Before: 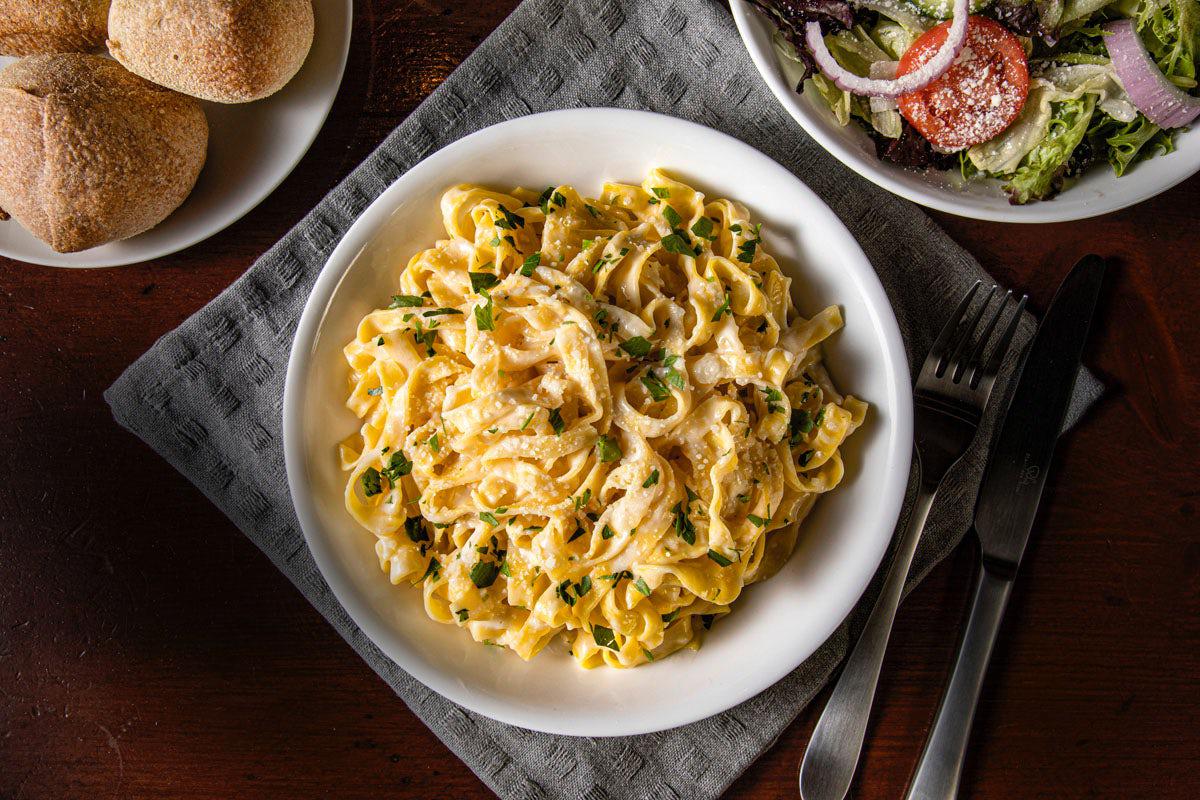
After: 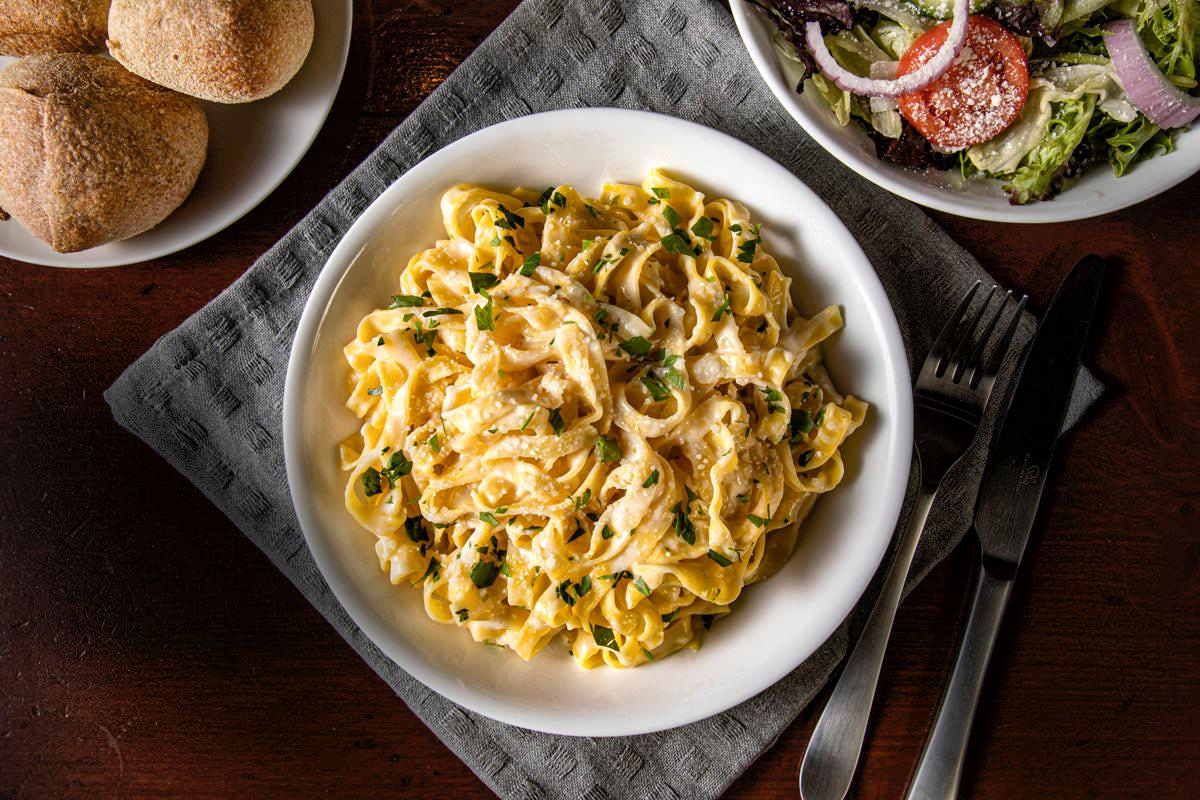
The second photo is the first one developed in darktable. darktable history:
local contrast: mode bilateral grid, contrast 20, coarseness 50, detail 120%, midtone range 0.2
